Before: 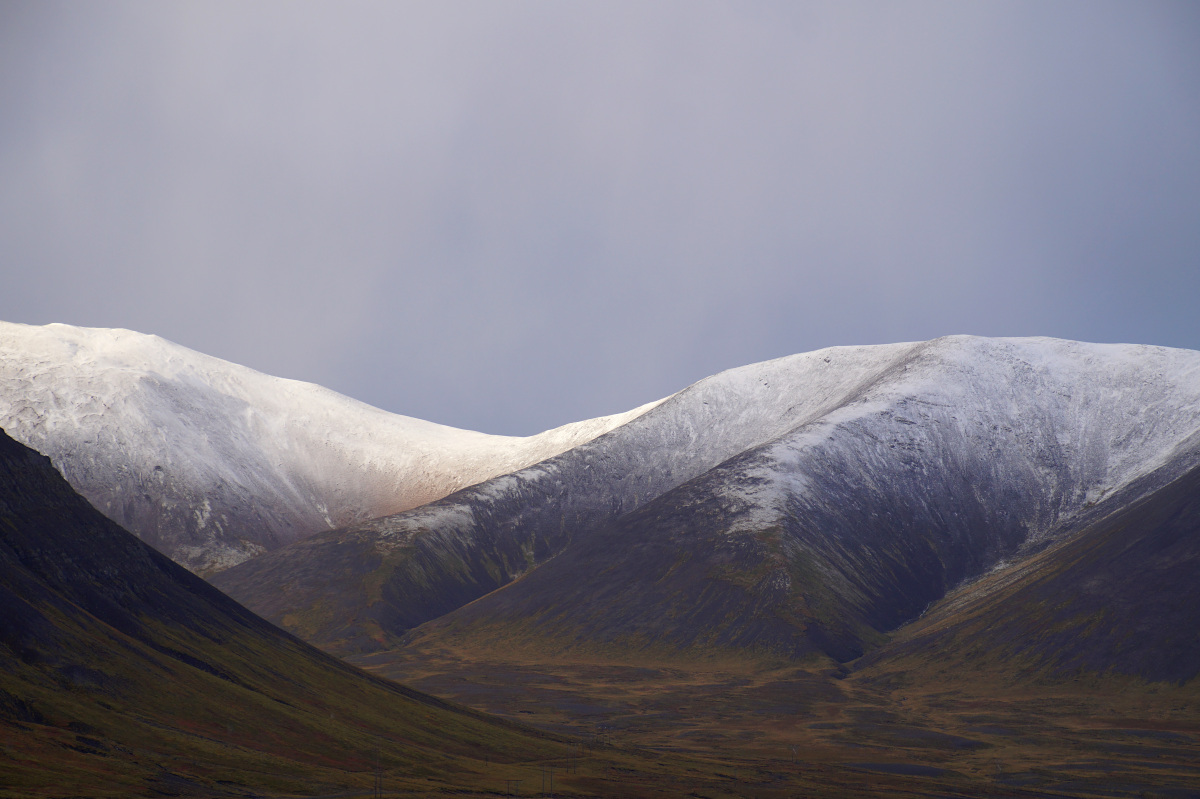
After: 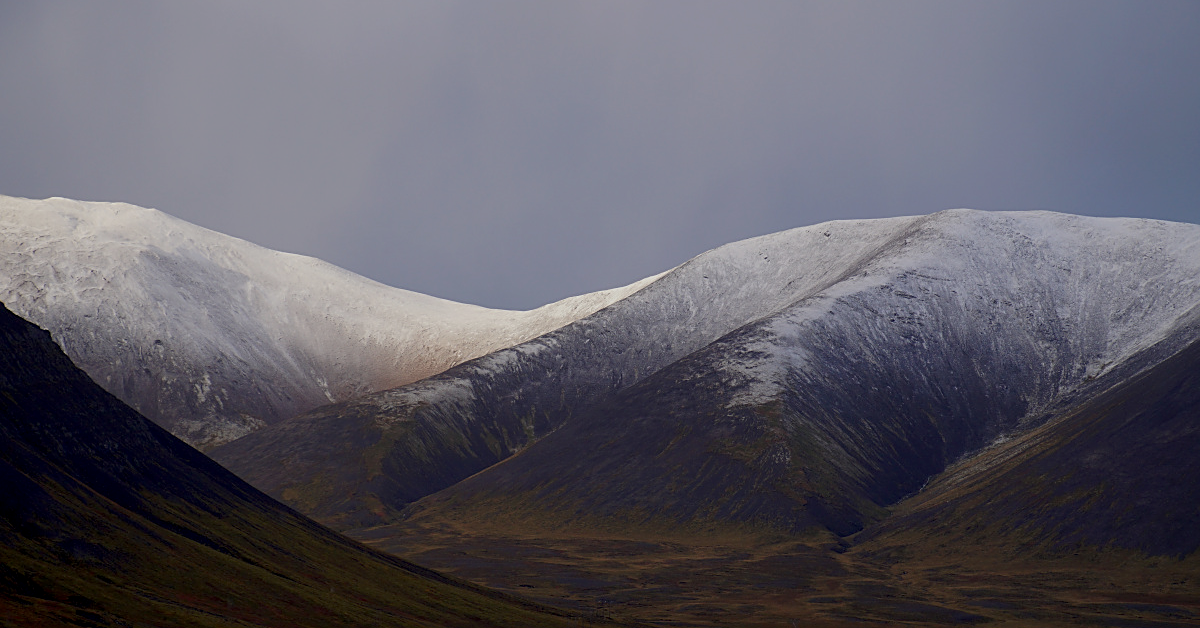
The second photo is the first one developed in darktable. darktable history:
sharpen: on, module defaults
exposure: black level correction 0.009, exposure -0.637 EV, compensate highlight preservation false
crop and rotate: top 15.774%, bottom 5.506%
